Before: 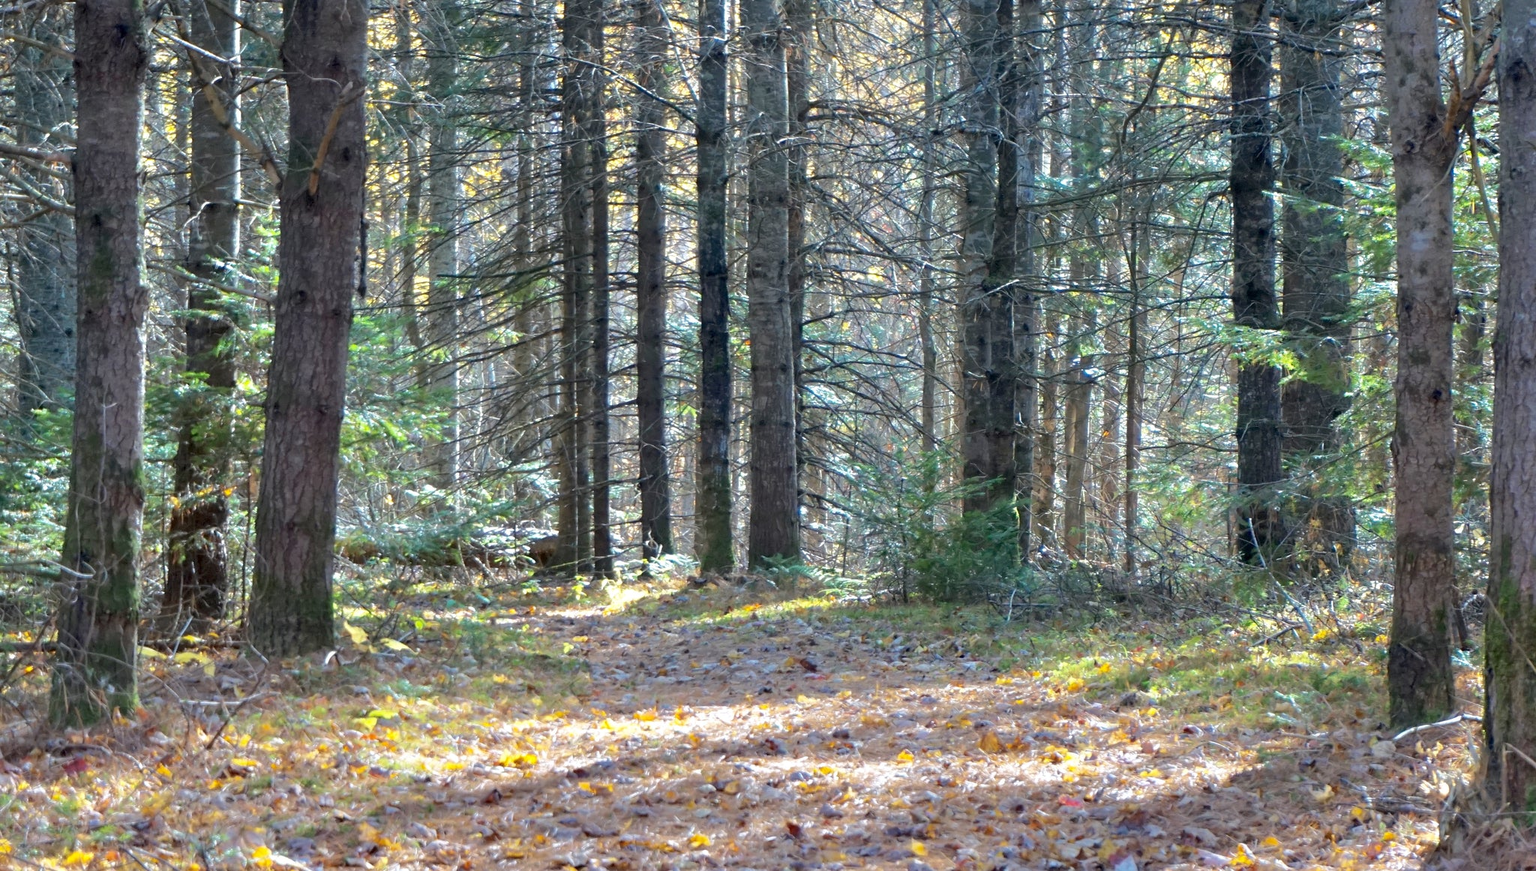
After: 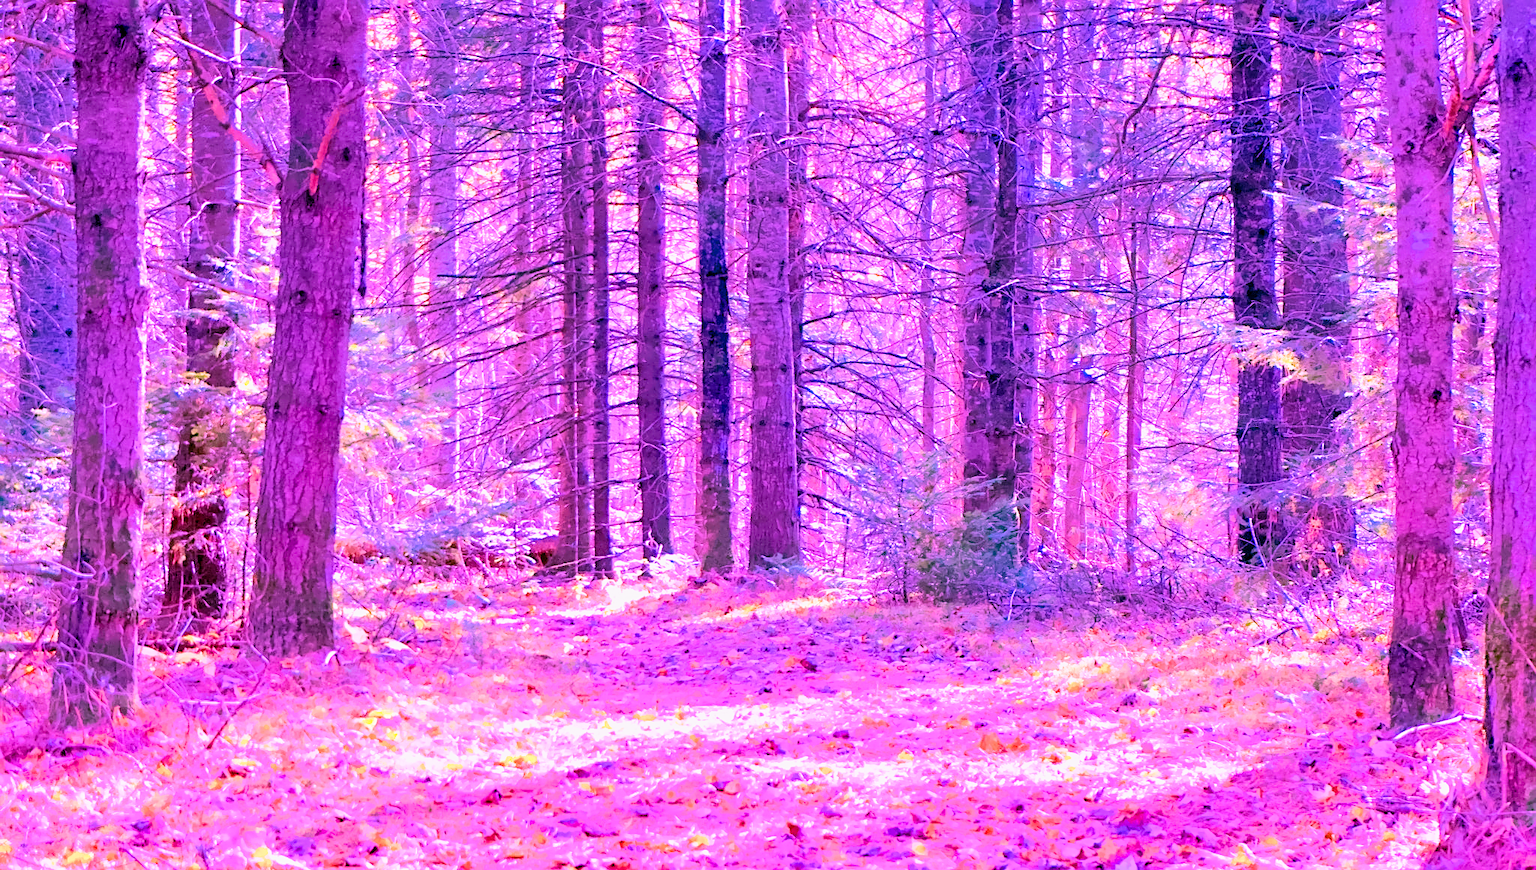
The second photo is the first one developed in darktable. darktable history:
denoise (profiled): patch size 2, strength 1.125, preserve shadows 1.03, bias correction -0.346, scattering 0.272, a [-1, 0, 0], b [0, 0, 0], compensate highlight preservation false
filmic rgb: black relative exposure -7.15 EV, white relative exposure 5.36 EV, hardness 3.02, color science v6 (2022)
highlight reconstruction: iterations 1, diameter of reconstruction 64 px
lens correction: scale 1.01, crop 1, focal 85, aperture 2.8, distance 7.77, camera "Canon EOS RP", lens "Canon RF 85mm F2 MACRO IS STM"
raw denoise: x [[0, 0.25, 0.5, 0.75, 1] ×4]
sharpen: on, module defaults
color balance rgb: linear chroma grading › global chroma 9%, perceptual saturation grading › global saturation 36%, perceptual saturation grading › shadows 35%, perceptual brilliance grading › global brilliance 15%, perceptual brilliance grading › shadows -35%, global vibrance 15%
white balance: red 1.803, blue 1.886
exposure: black level correction 0, exposure 1 EV, compensate exposure bias true, compensate highlight preservation false
